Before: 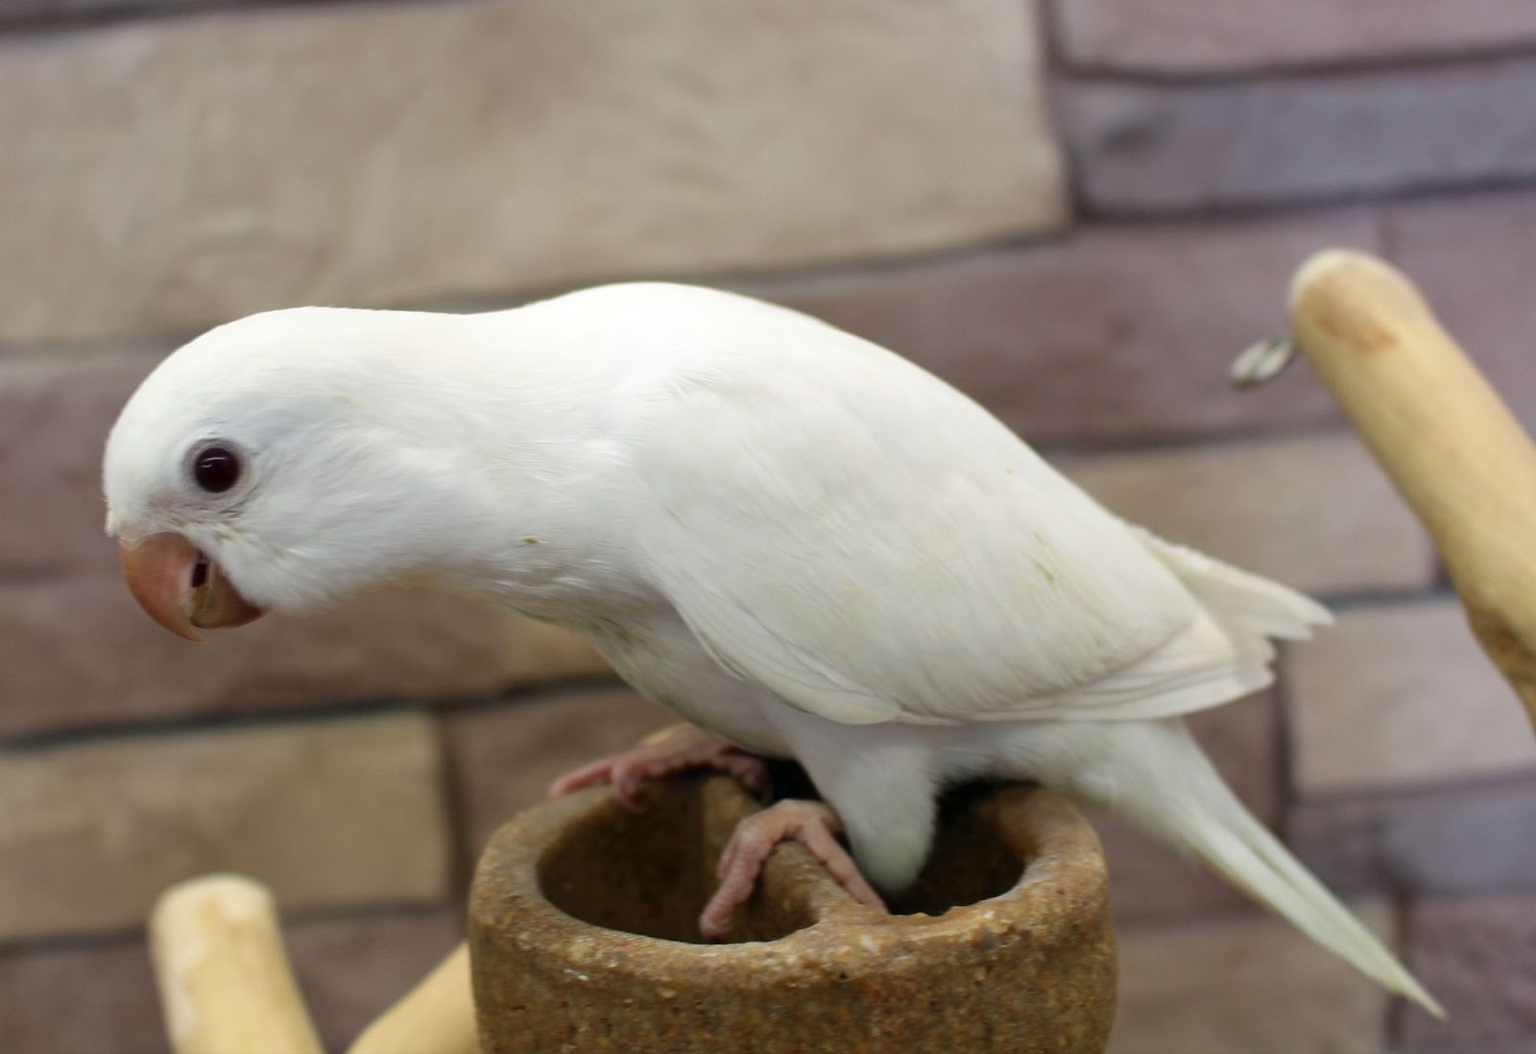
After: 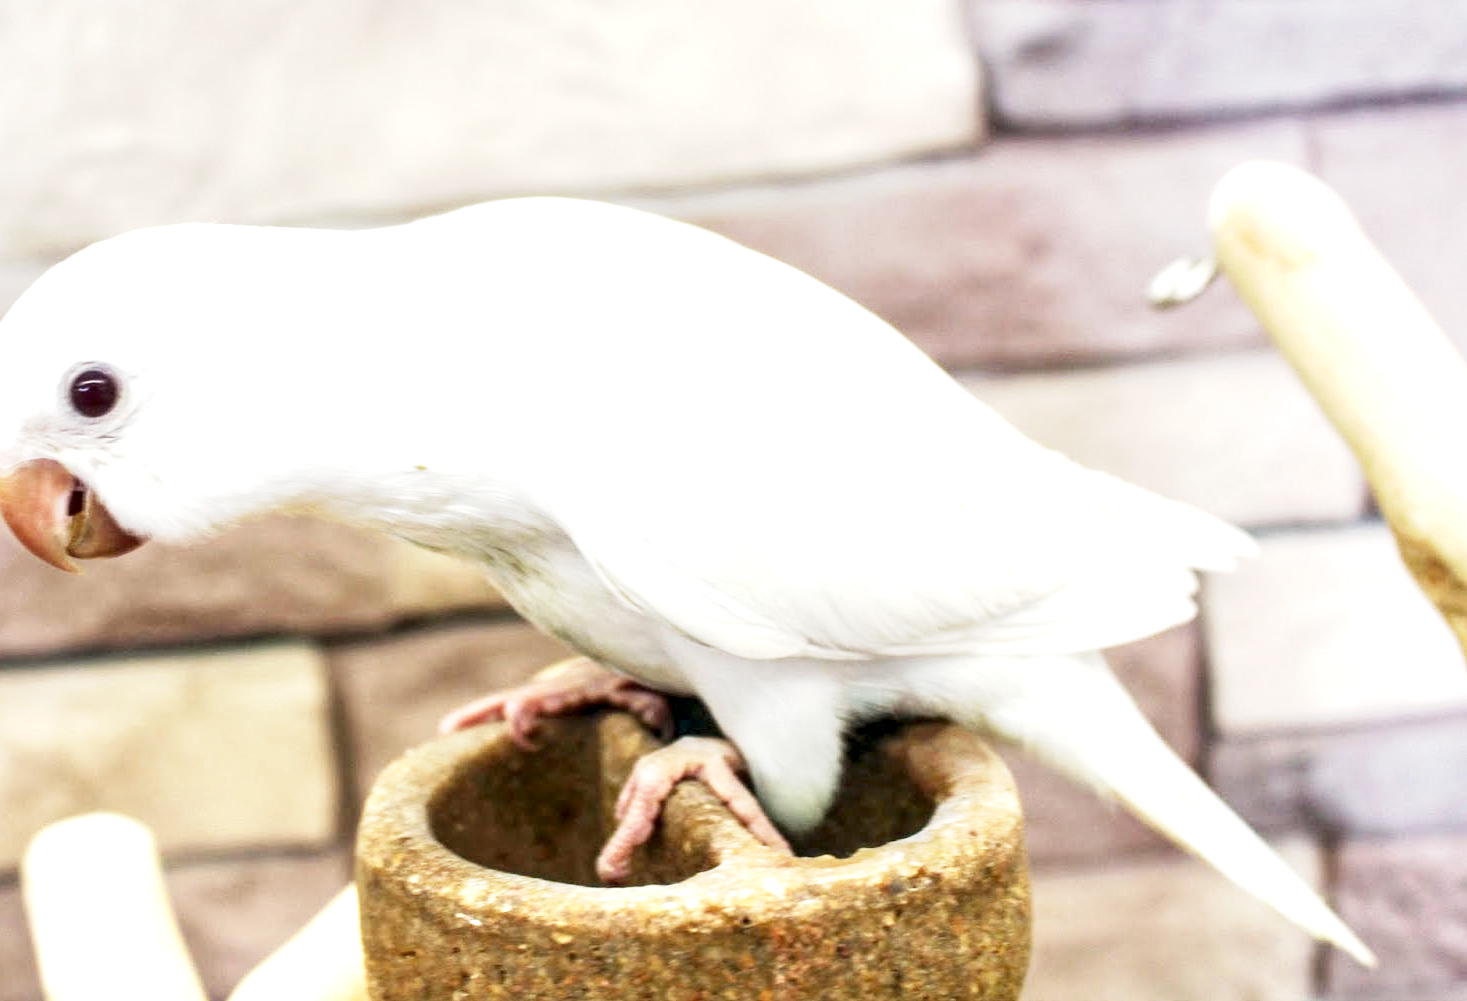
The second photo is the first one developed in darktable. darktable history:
local contrast: highlights 60%, shadows 64%, detail 160%
exposure: black level correction 0, exposure 1.875 EV, compensate highlight preservation false
crop and rotate: left 8.259%, top 8.806%
base curve: curves: ch0 [(0, 0) (0.088, 0.125) (0.176, 0.251) (0.354, 0.501) (0.613, 0.749) (1, 0.877)], preserve colors none
